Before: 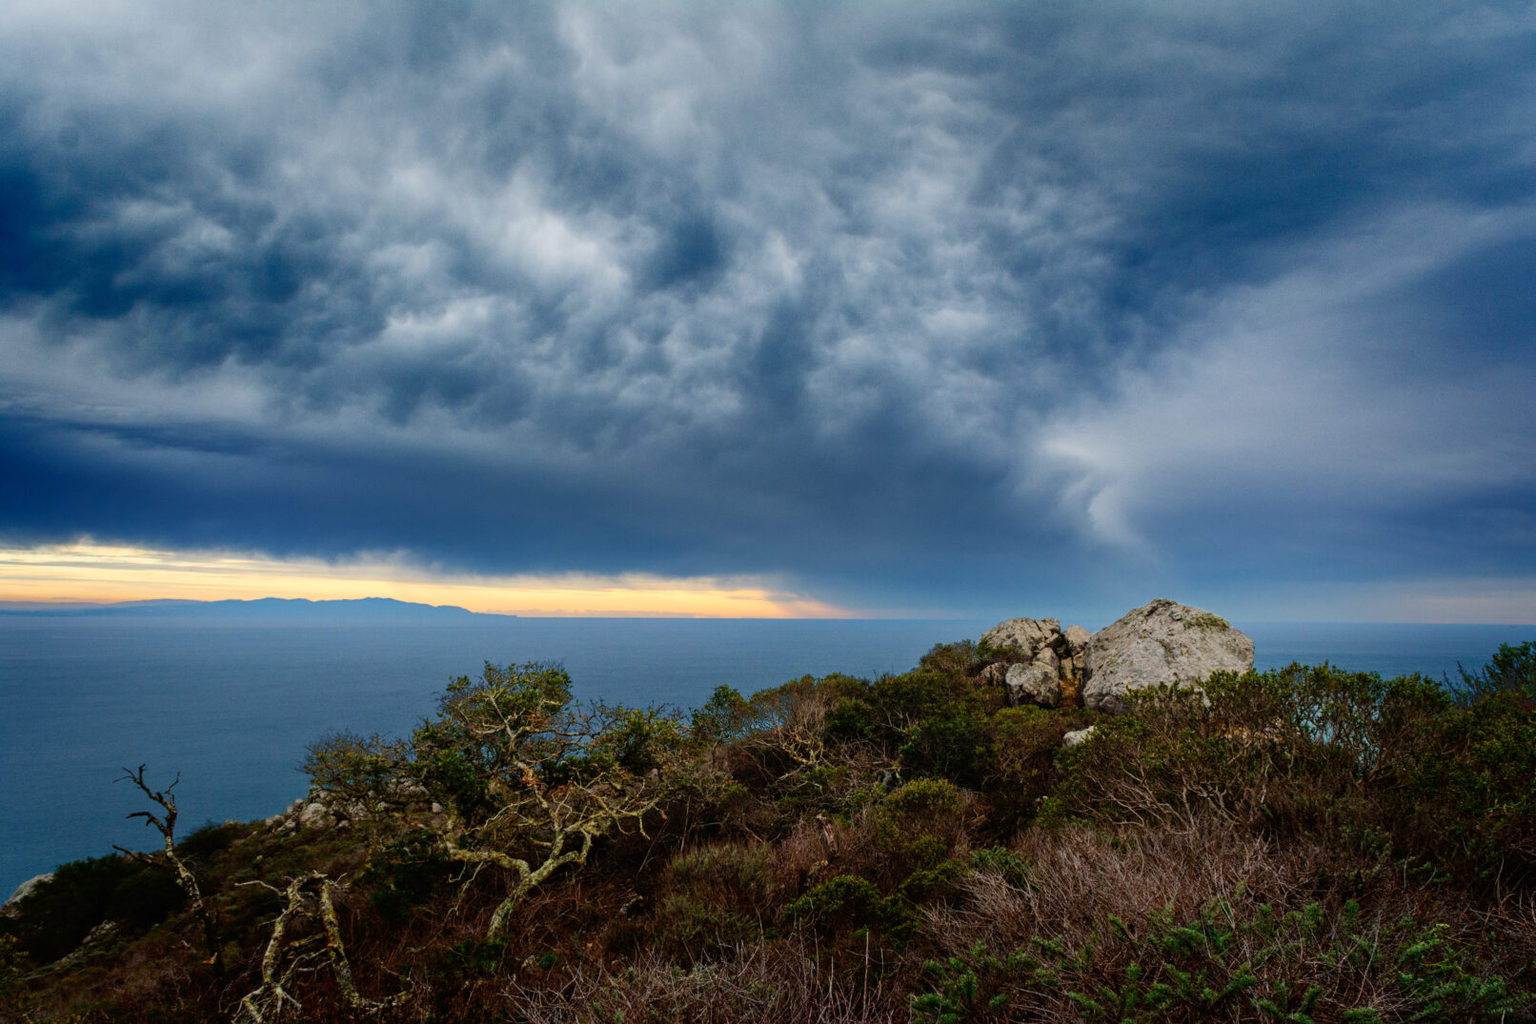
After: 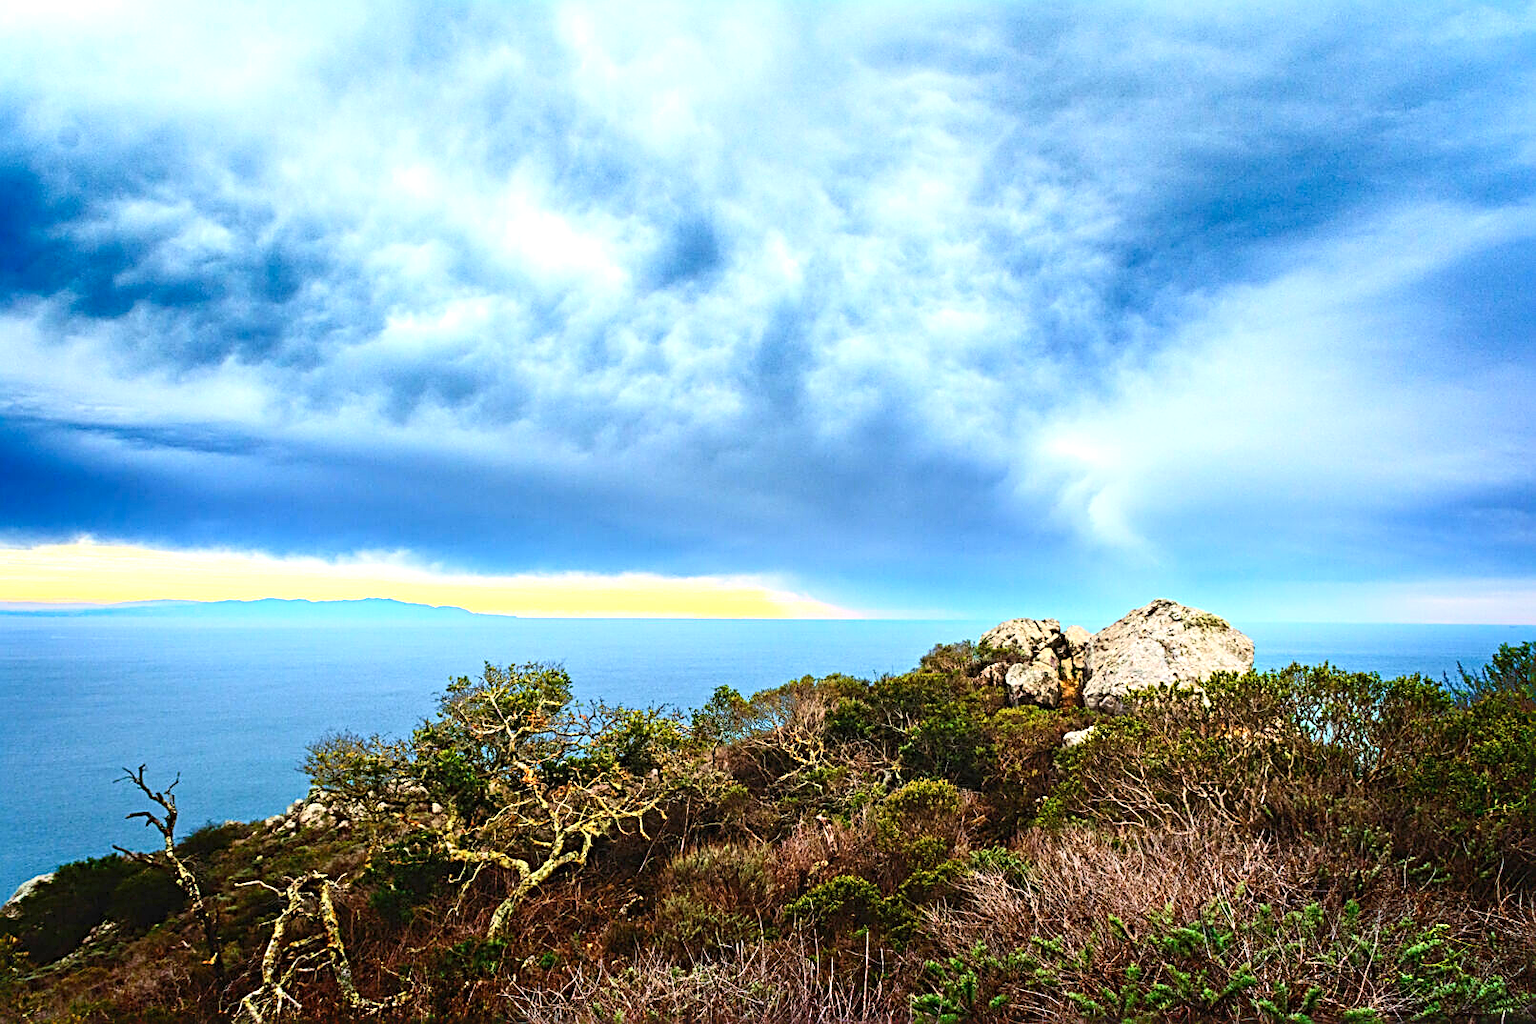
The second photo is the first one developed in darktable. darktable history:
sharpen: radius 3.025, amount 0.757
contrast brightness saturation: contrast 0.2, brightness 0.16, saturation 0.22
exposure: black level correction 0, exposure 1.379 EV, compensate exposure bias true, compensate highlight preservation false
